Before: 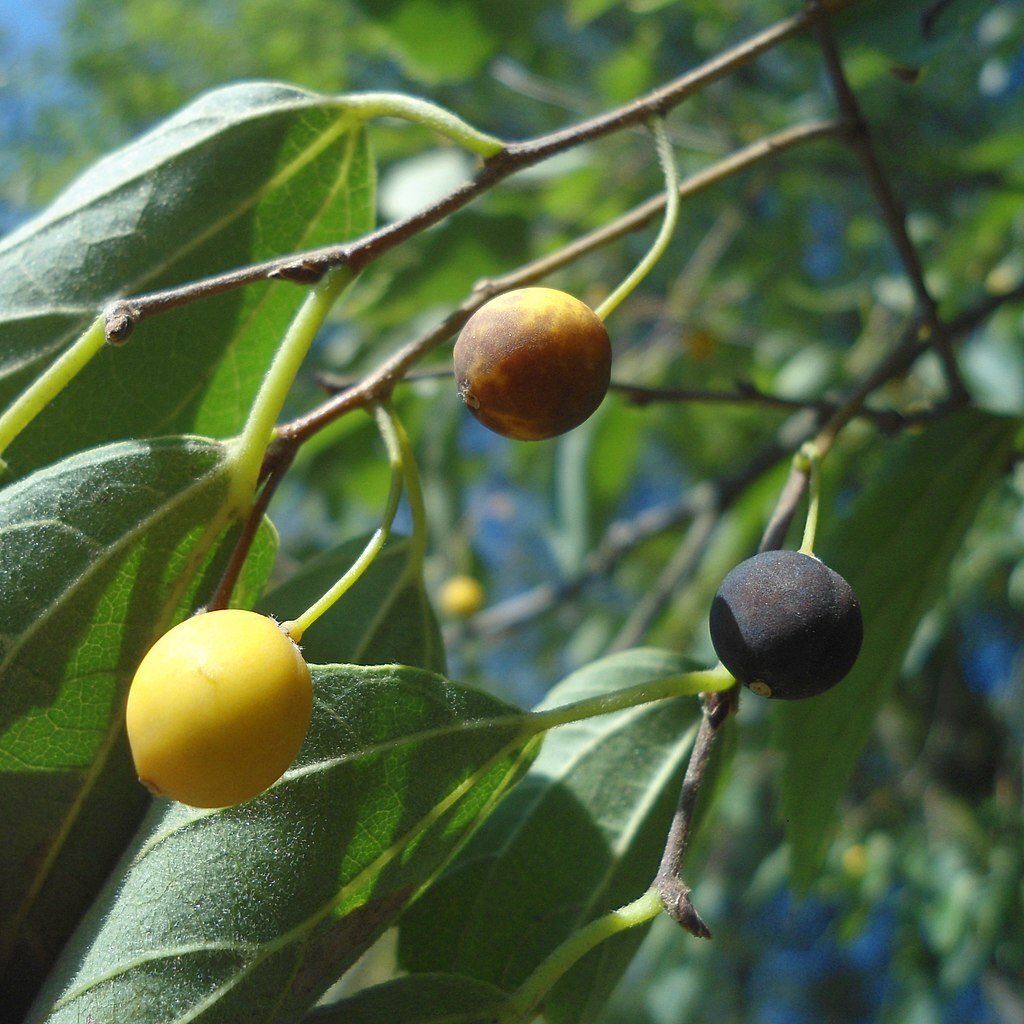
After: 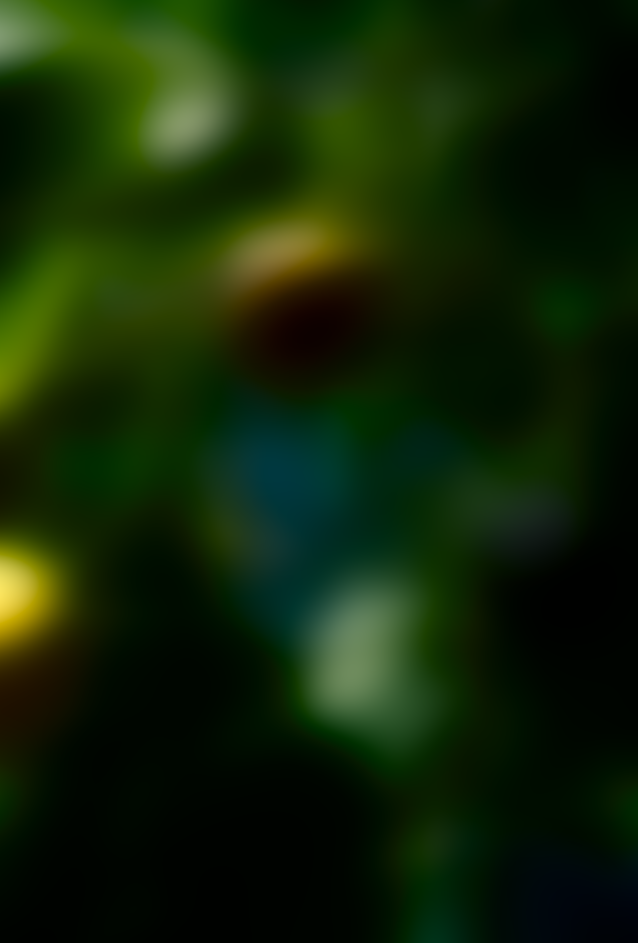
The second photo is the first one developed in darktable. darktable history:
lowpass: radius 31.92, contrast 1.72, brightness -0.98, saturation 0.94
crop and rotate: left 22.918%, top 5.629%, right 14.711%, bottom 2.247%
color balance rgb: shadows lift › chroma 4.21%, shadows lift › hue 252.22°, highlights gain › chroma 1.36%, highlights gain › hue 50.24°, perceptual saturation grading › mid-tones 6.33%, perceptual saturation grading › shadows 72.44%, perceptual brilliance grading › highlights 11.59%, contrast 5.05%
